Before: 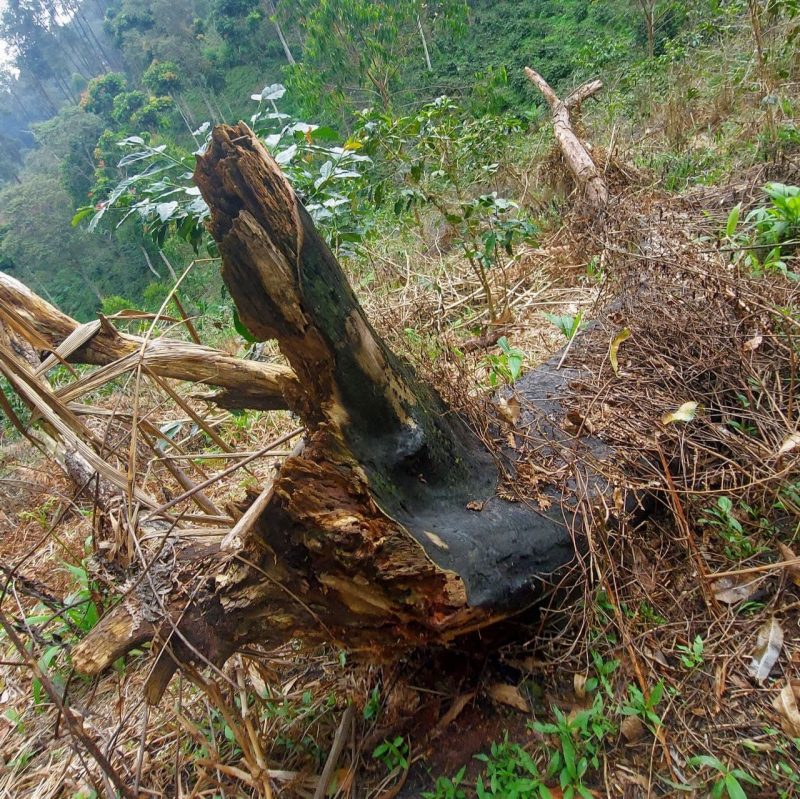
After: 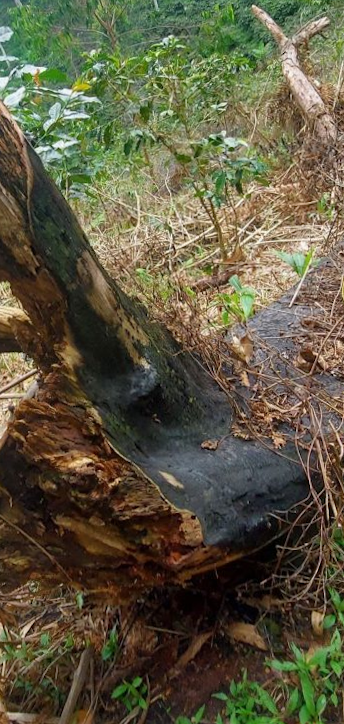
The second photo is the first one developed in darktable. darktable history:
rotate and perspective: rotation -1°, crop left 0.011, crop right 0.989, crop top 0.025, crop bottom 0.975
crop: left 33.452%, top 6.025%, right 23.155%
